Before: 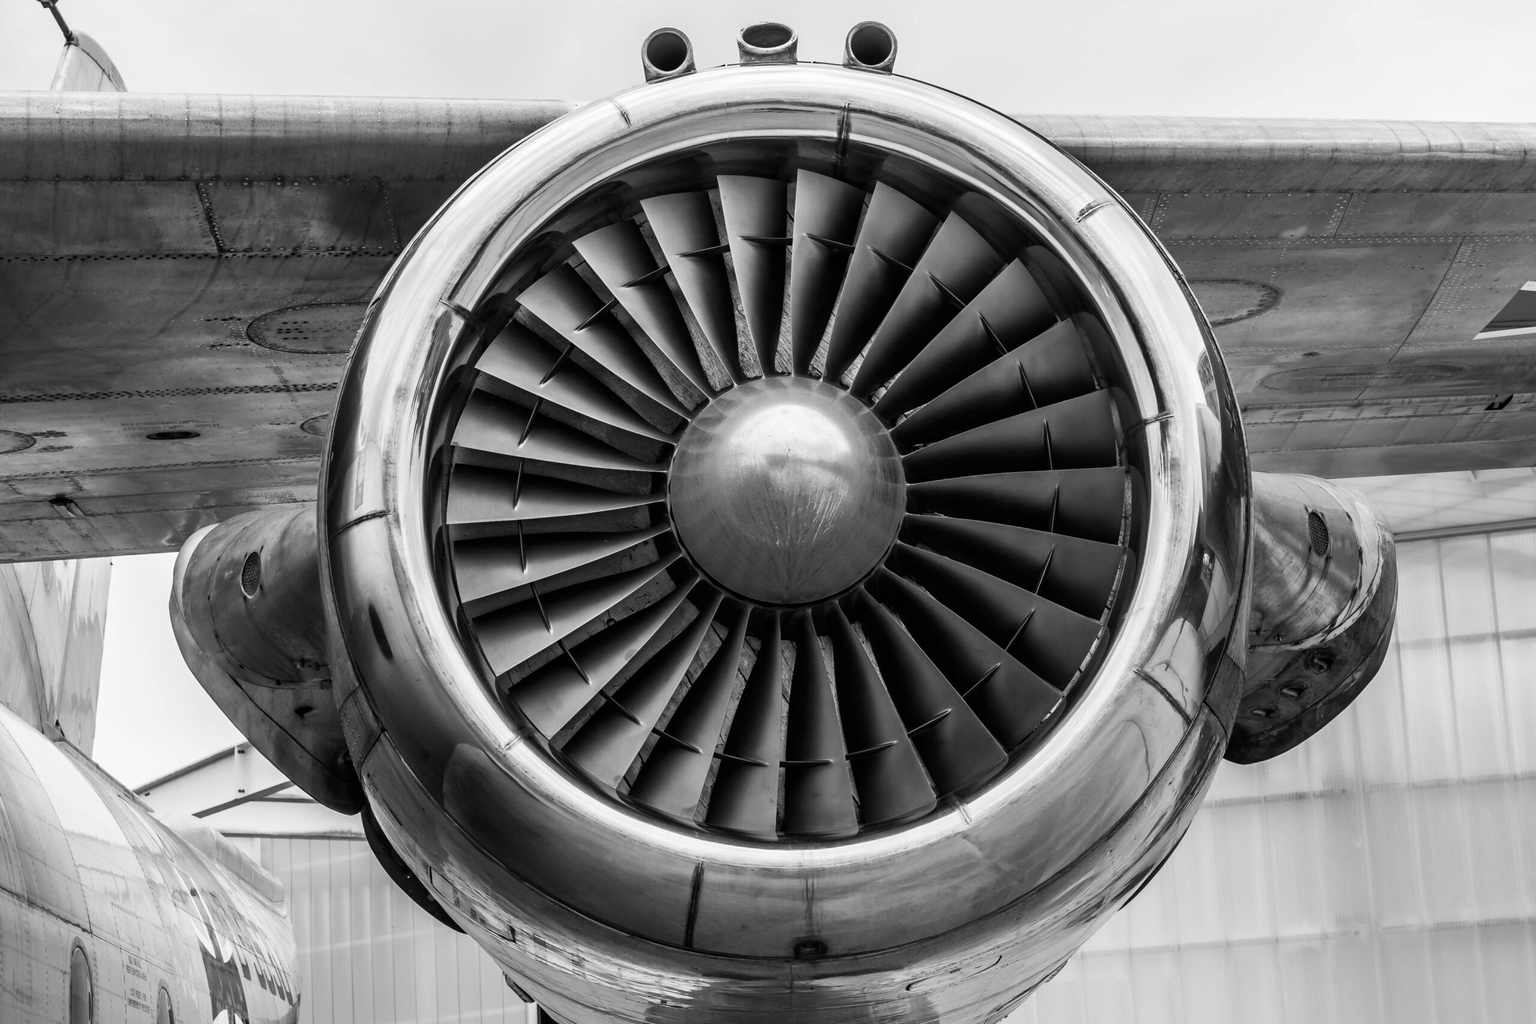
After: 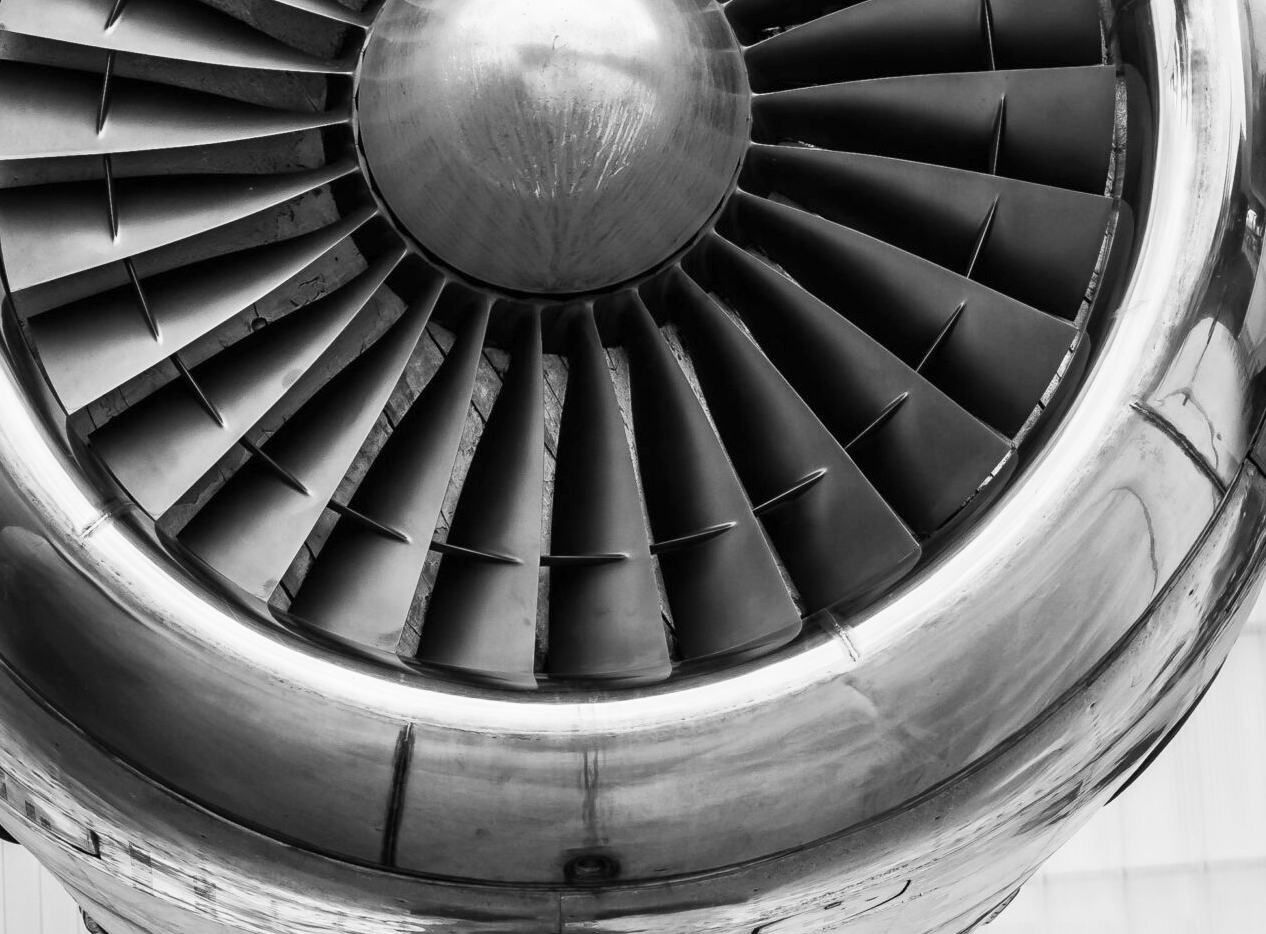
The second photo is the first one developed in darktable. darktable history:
crop: left 29.672%, top 41.786%, right 20.851%, bottom 3.487%
contrast brightness saturation: contrast 0.2, brightness 0.16, saturation 0.22
color zones: curves: ch0 [(0, 0.613) (0.01, 0.613) (0.245, 0.448) (0.498, 0.529) (0.642, 0.665) (0.879, 0.777) (0.99, 0.613)]; ch1 [(0, 0.035) (0.121, 0.189) (0.259, 0.197) (0.415, 0.061) (0.589, 0.022) (0.732, 0.022) (0.857, 0.026) (0.991, 0.053)]
